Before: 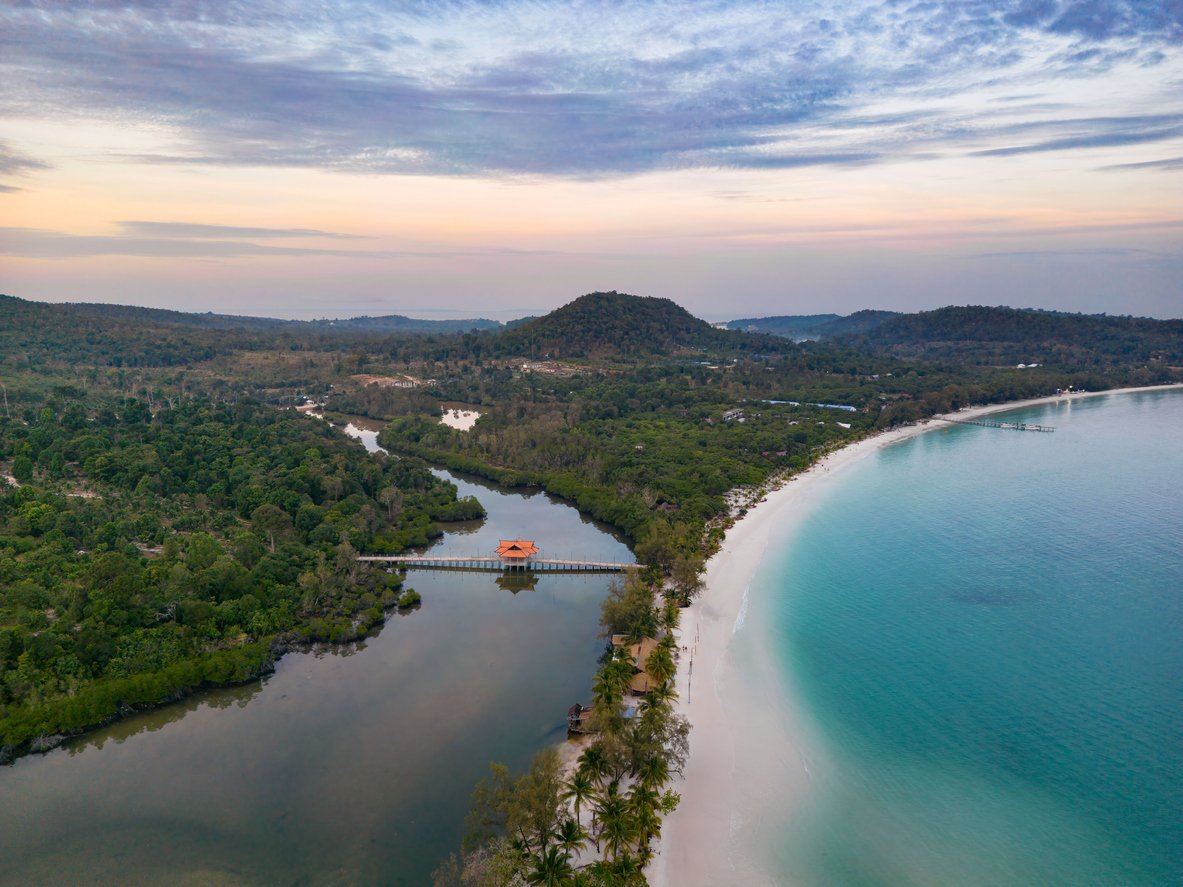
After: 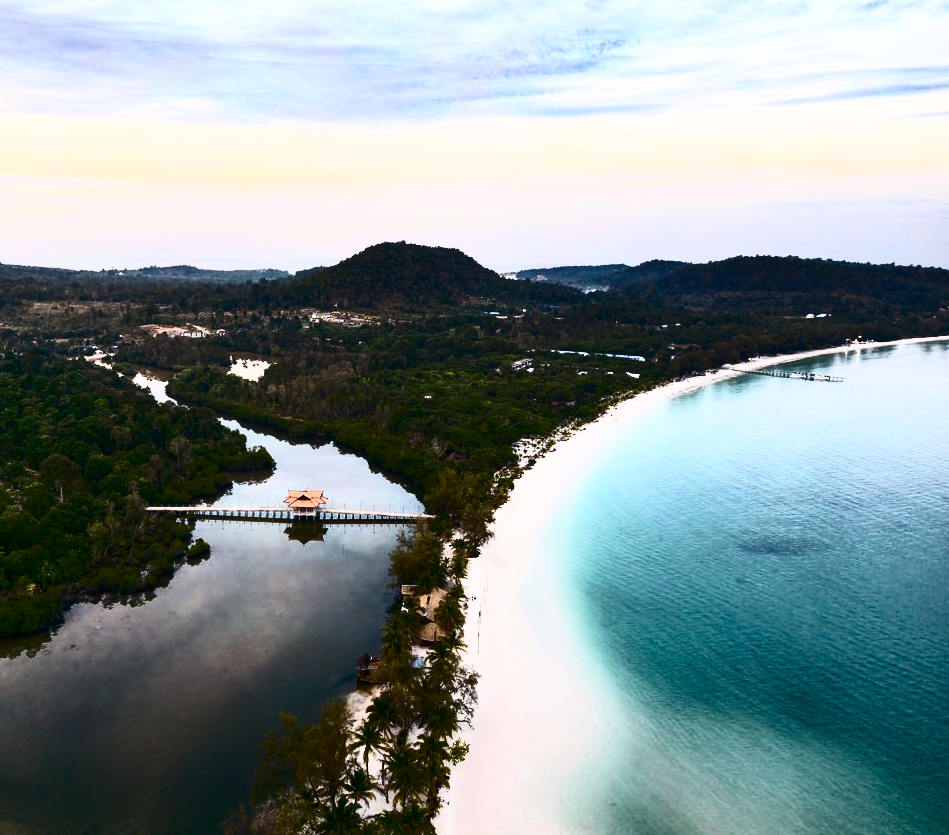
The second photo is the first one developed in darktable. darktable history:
contrast brightness saturation: contrast 0.93, brightness 0.2
crop and rotate: left 17.959%, top 5.771%, right 1.742%
